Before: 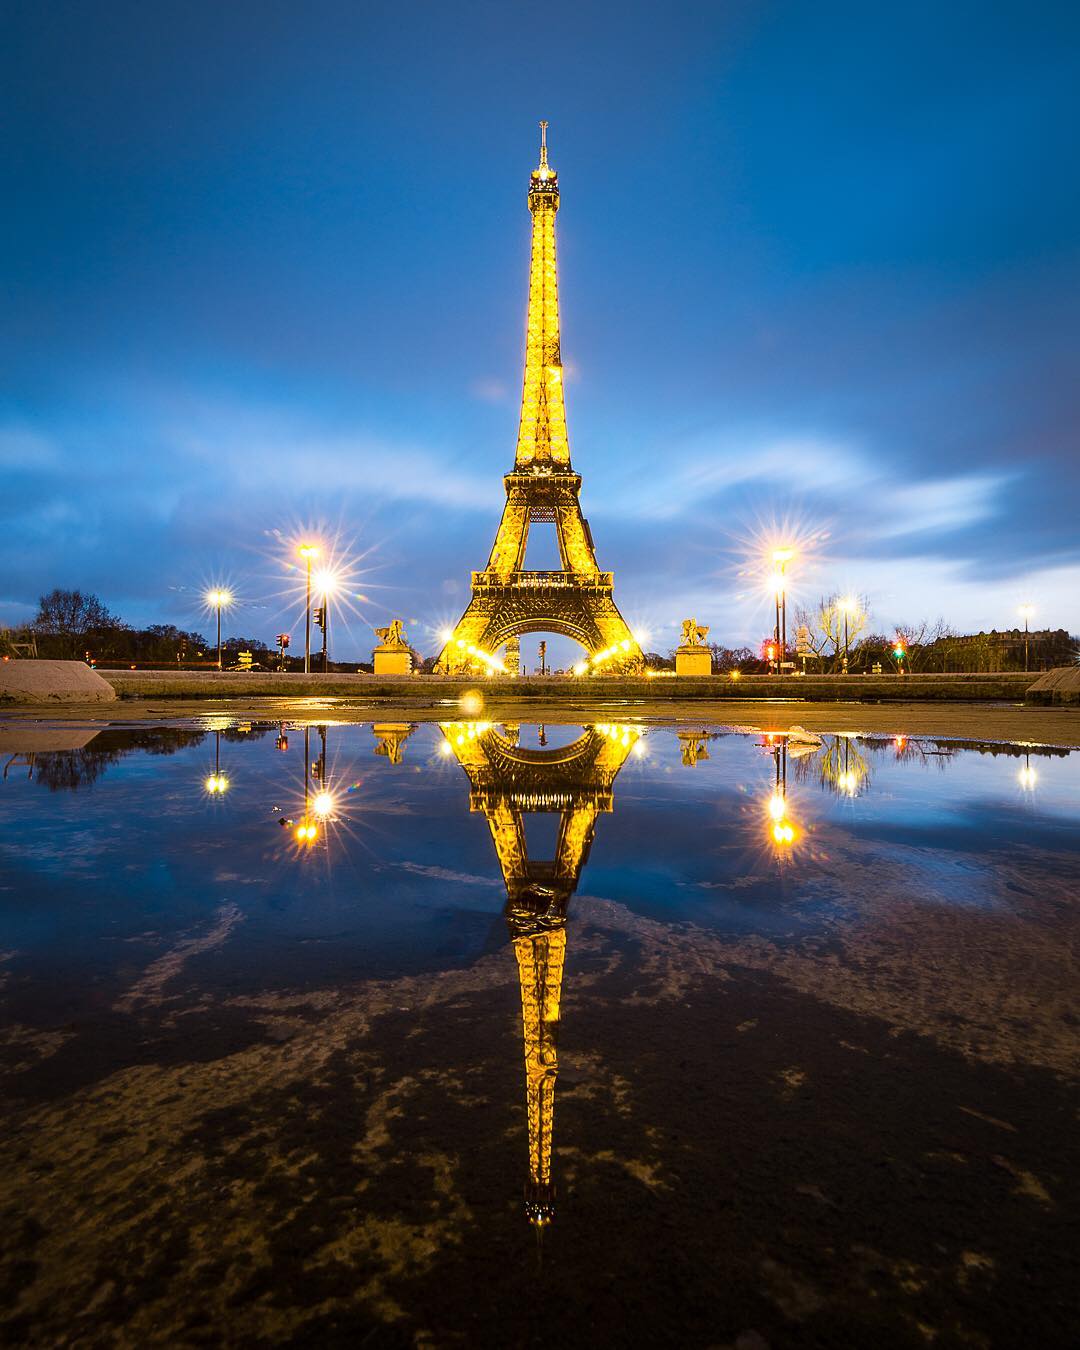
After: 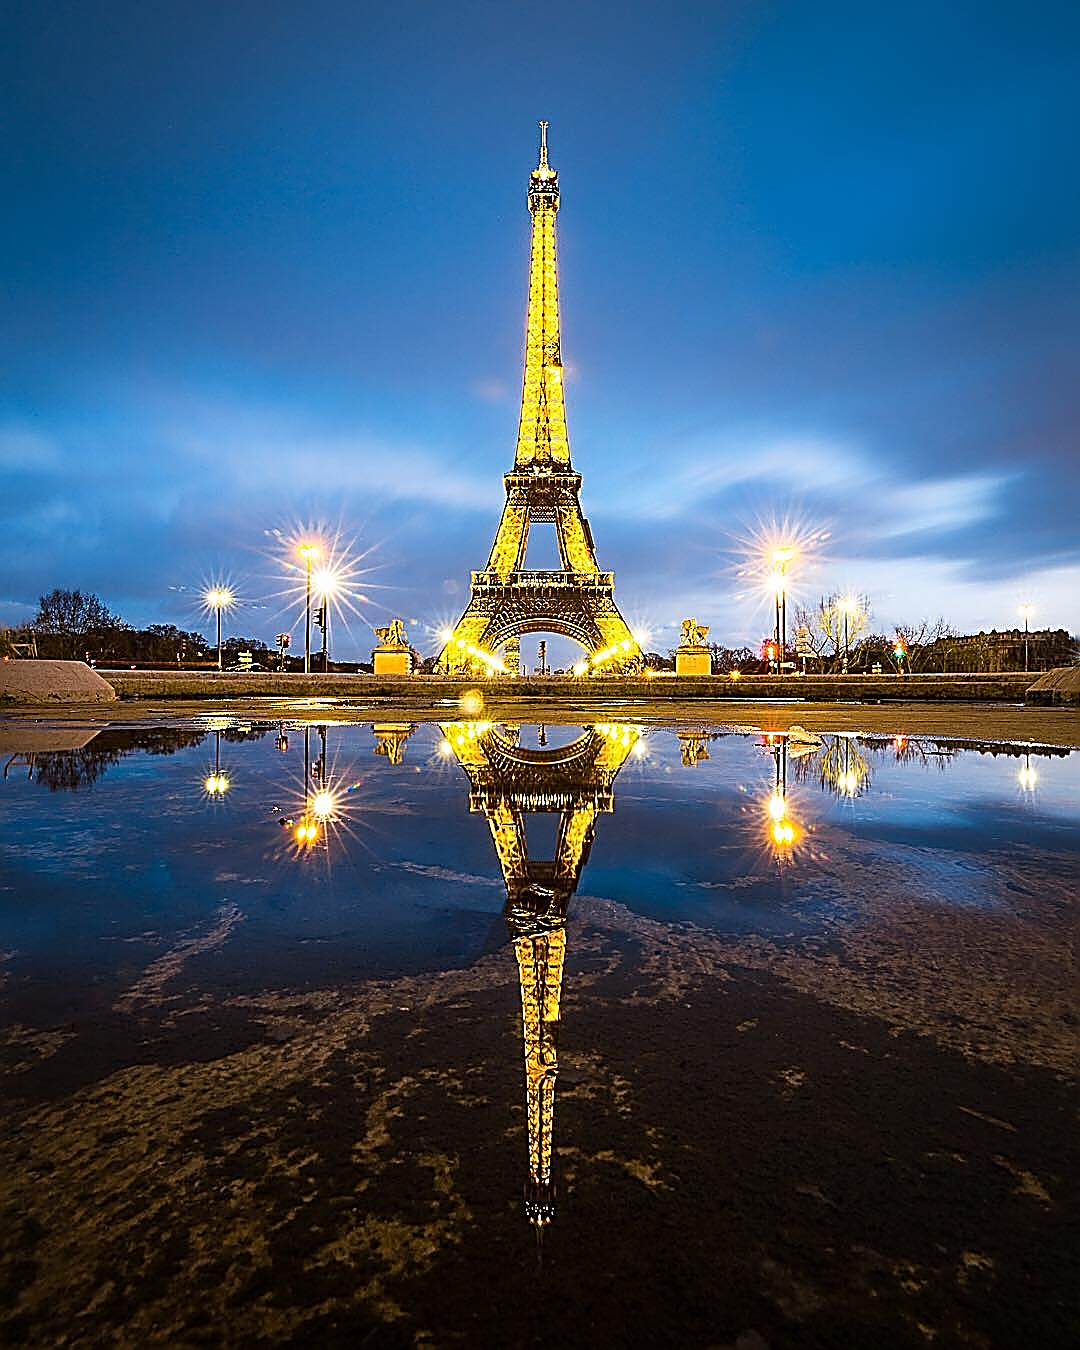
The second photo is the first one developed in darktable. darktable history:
sharpen: amount 1.986
